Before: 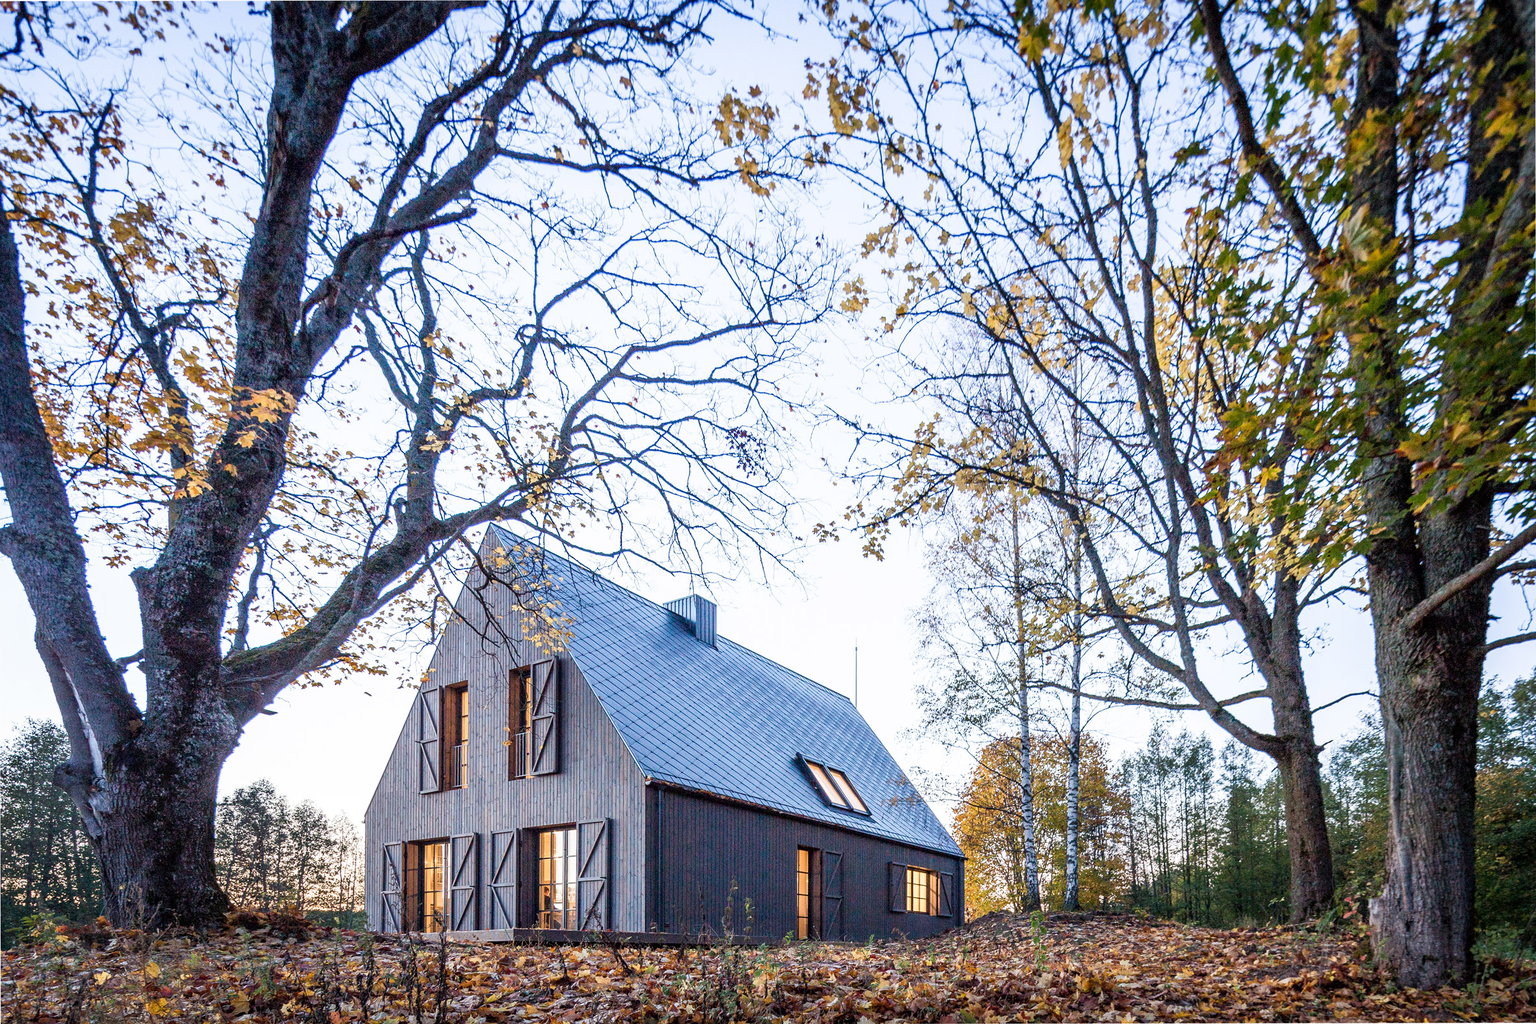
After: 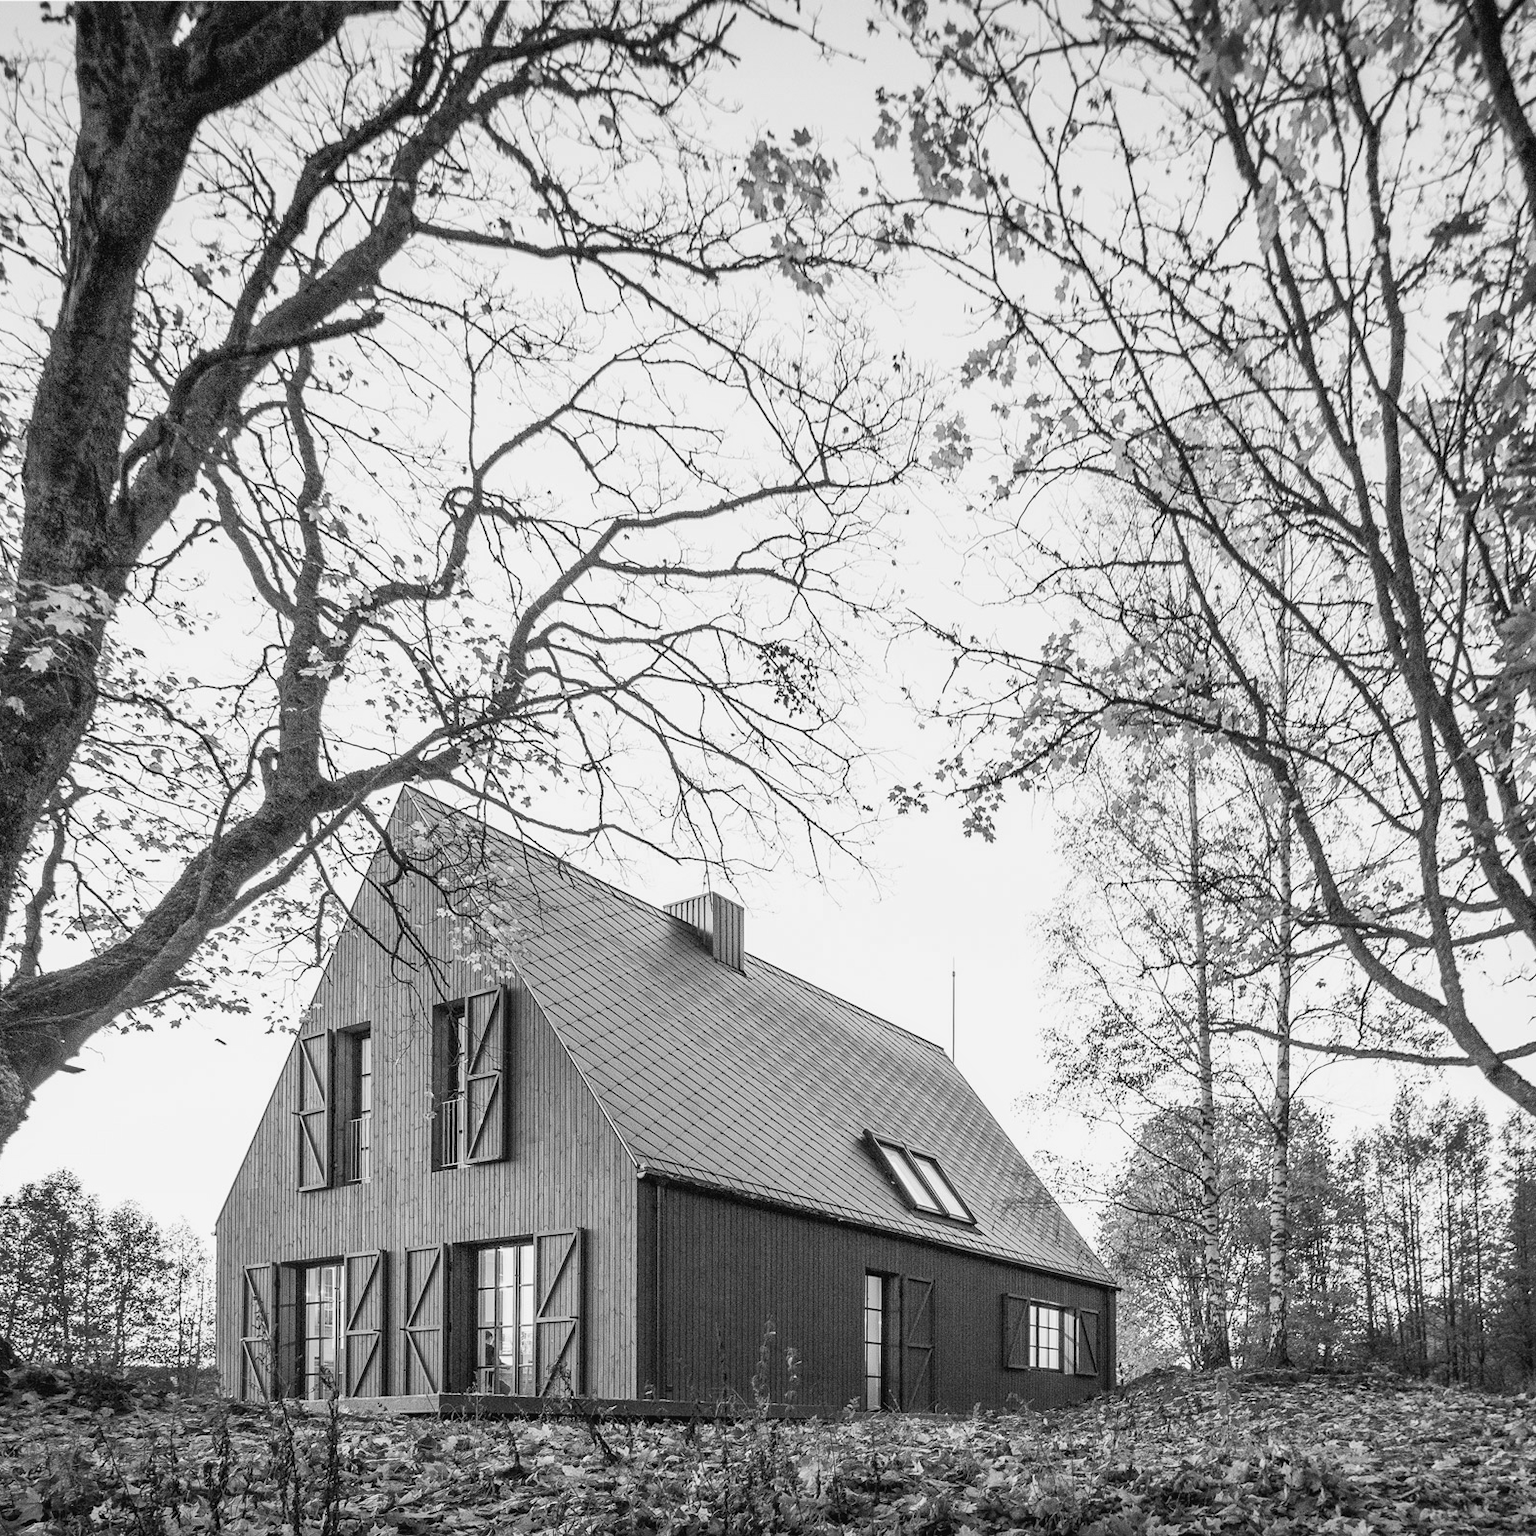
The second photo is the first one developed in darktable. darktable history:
color balance: mode lift, gamma, gain (sRGB), lift [1.04, 1, 1, 0.97], gamma [1.01, 1, 1, 0.97], gain [0.96, 1, 1, 0.97]
crop and rotate: left 14.385%, right 18.948%
monochrome: on, module defaults
